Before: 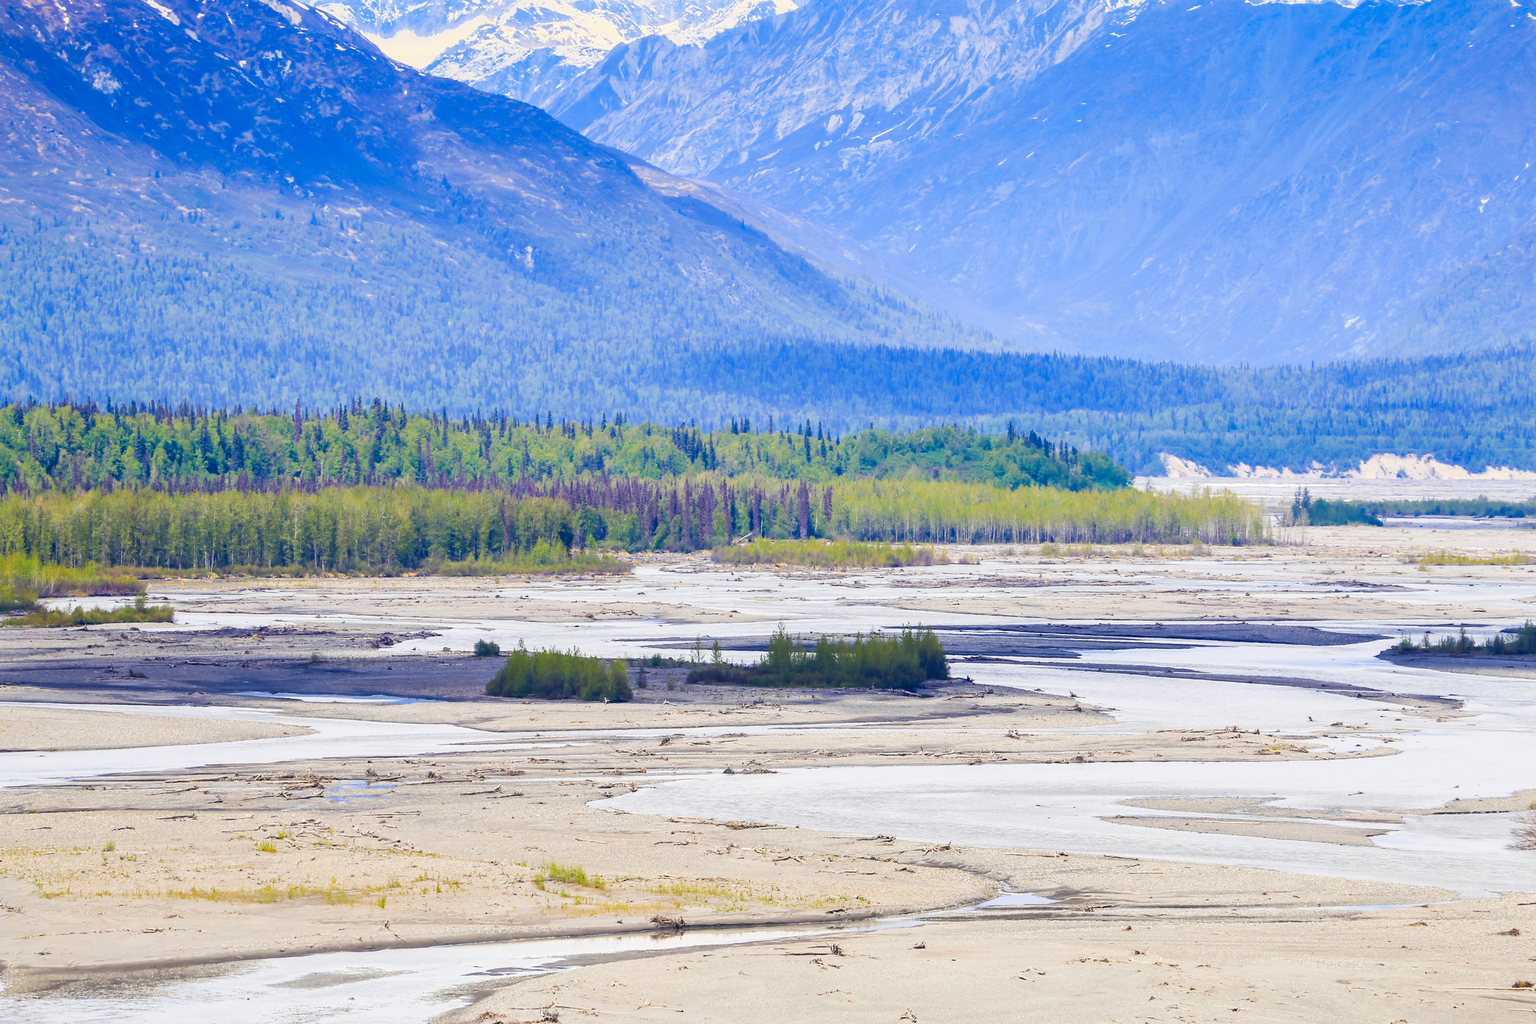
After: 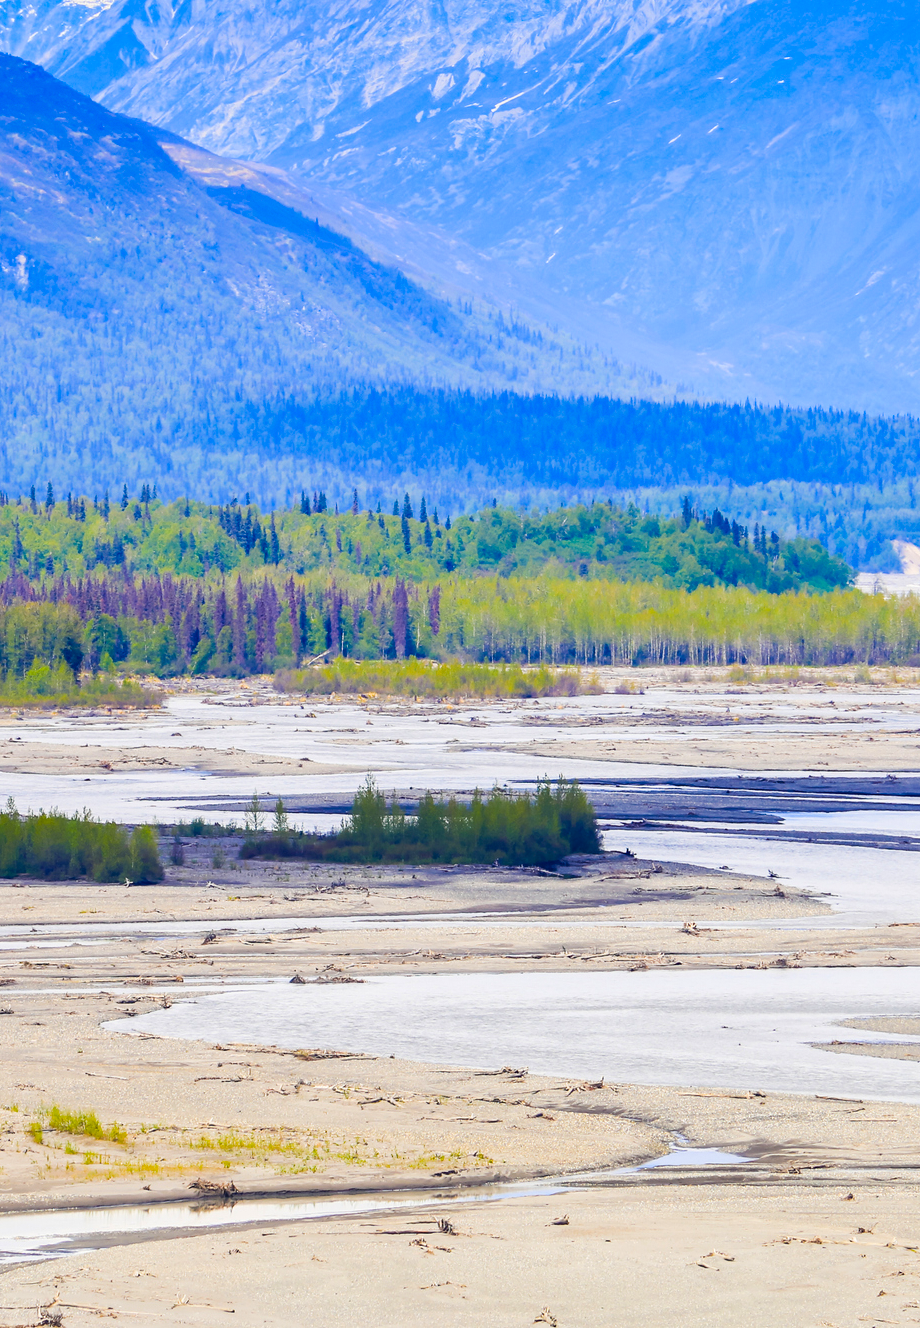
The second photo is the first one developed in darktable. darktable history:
color balance rgb: perceptual saturation grading › global saturation 30%, global vibrance 10%
grain: coarseness 0.81 ISO, strength 1.34%, mid-tones bias 0%
crop: left 33.452%, top 6.025%, right 23.155%
